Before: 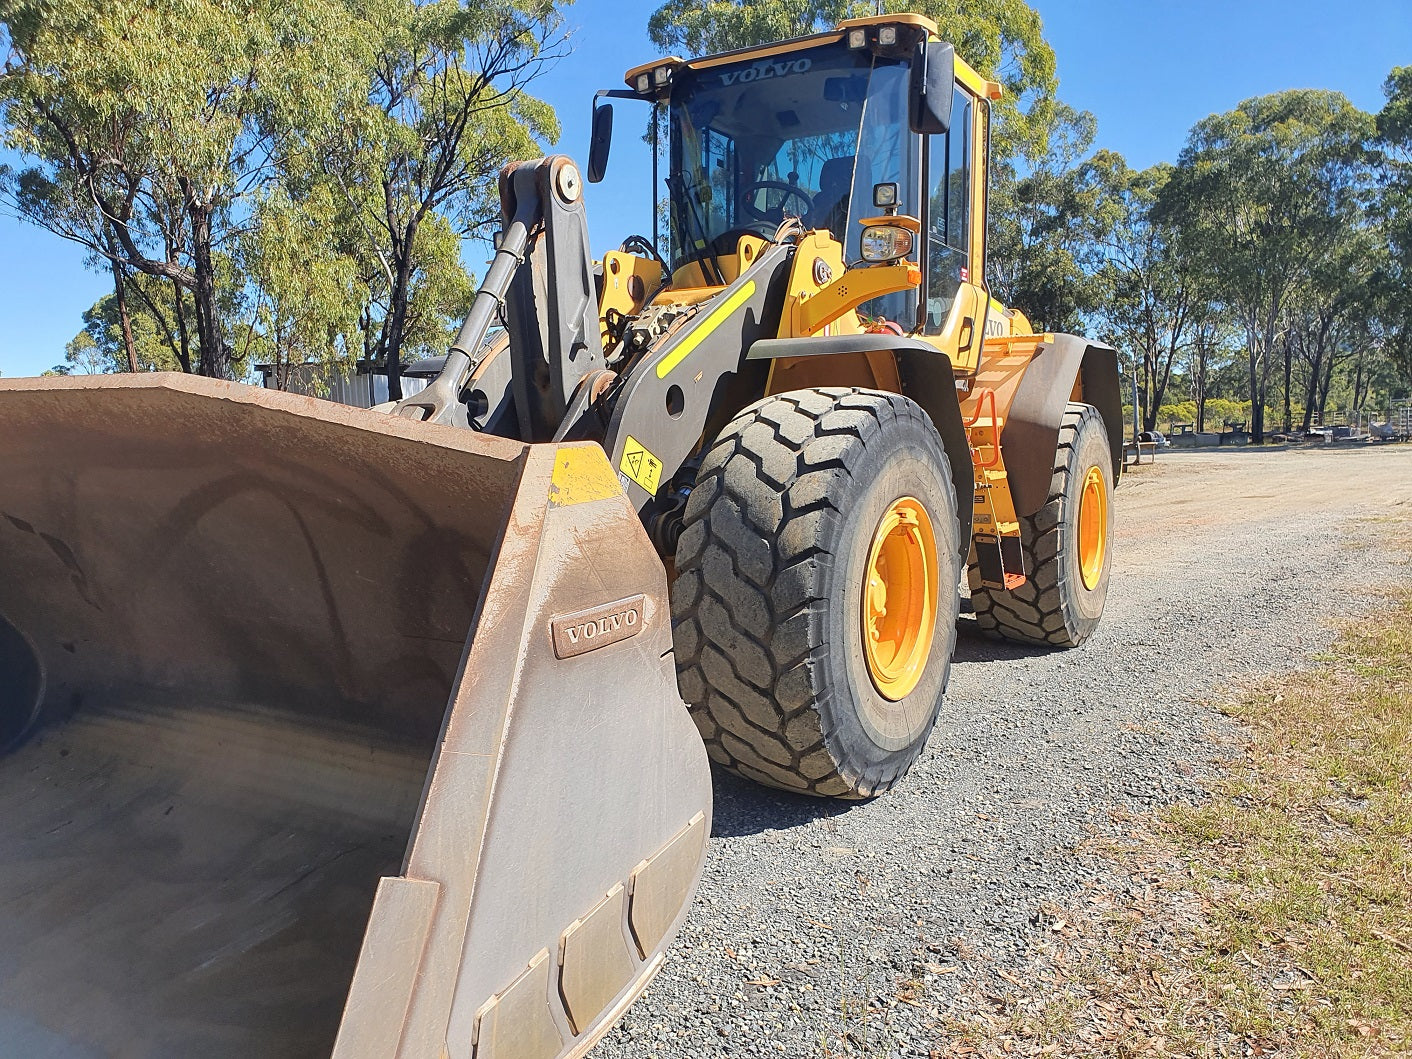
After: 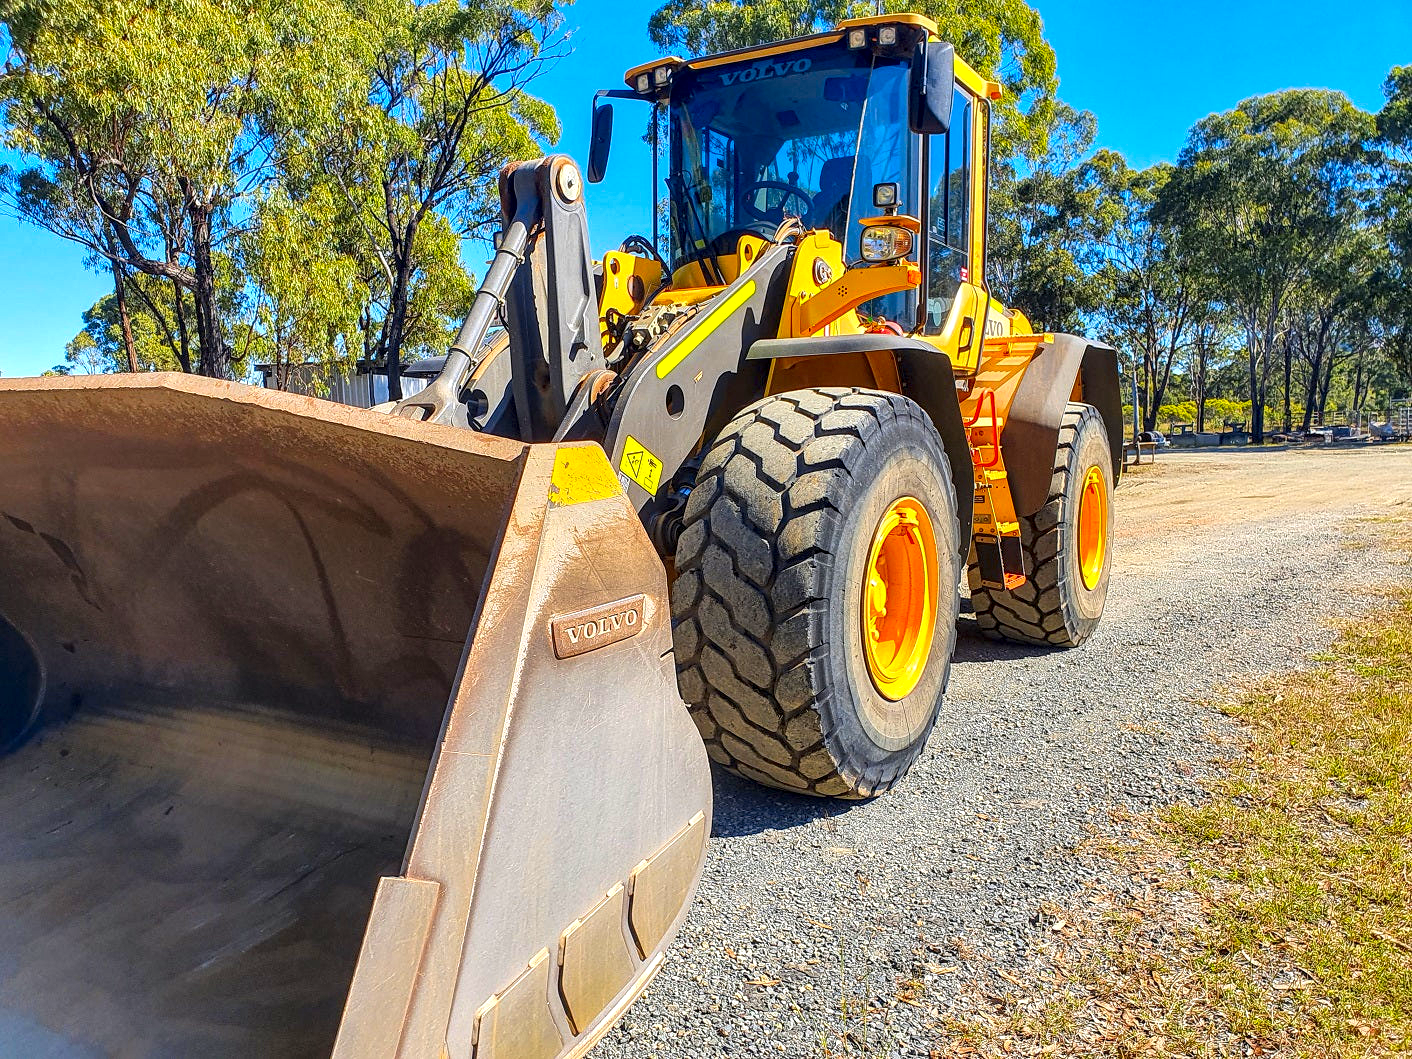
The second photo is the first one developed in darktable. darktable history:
local contrast: detail 160%
color contrast: green-magenta contrast 1.55, blue-yellow contrast 1.83
